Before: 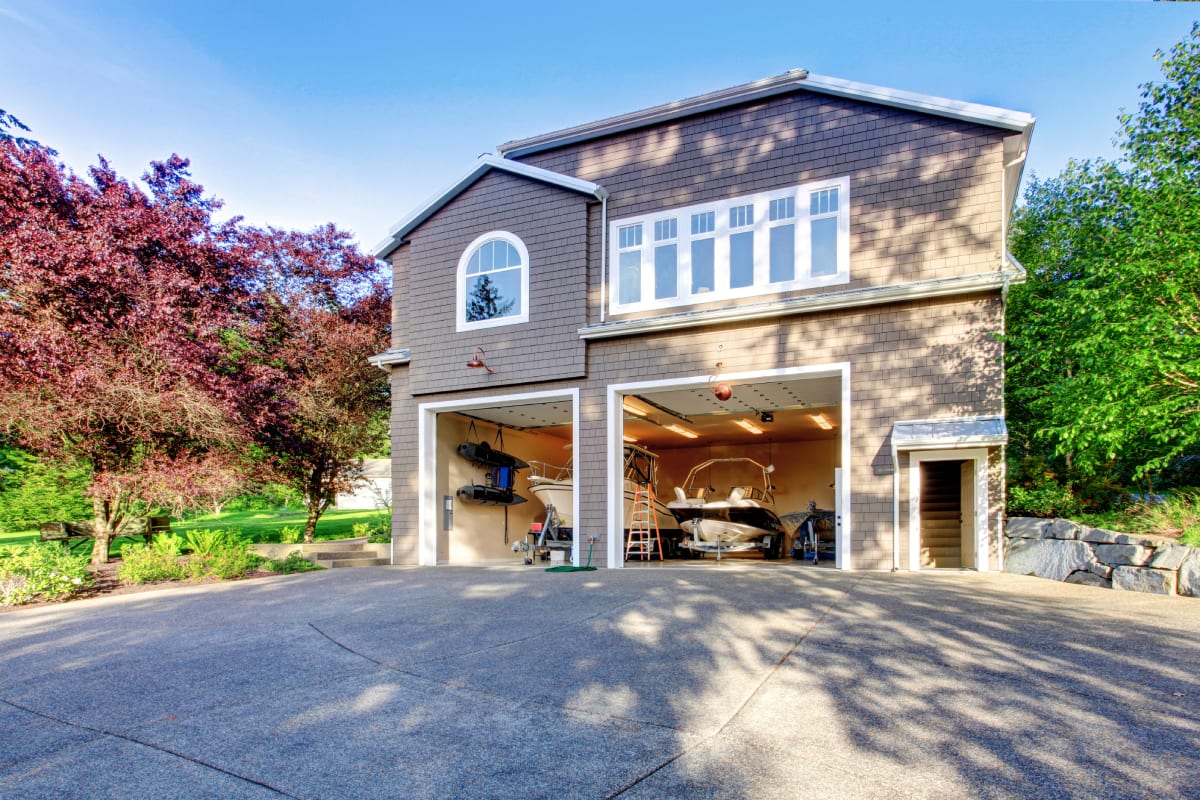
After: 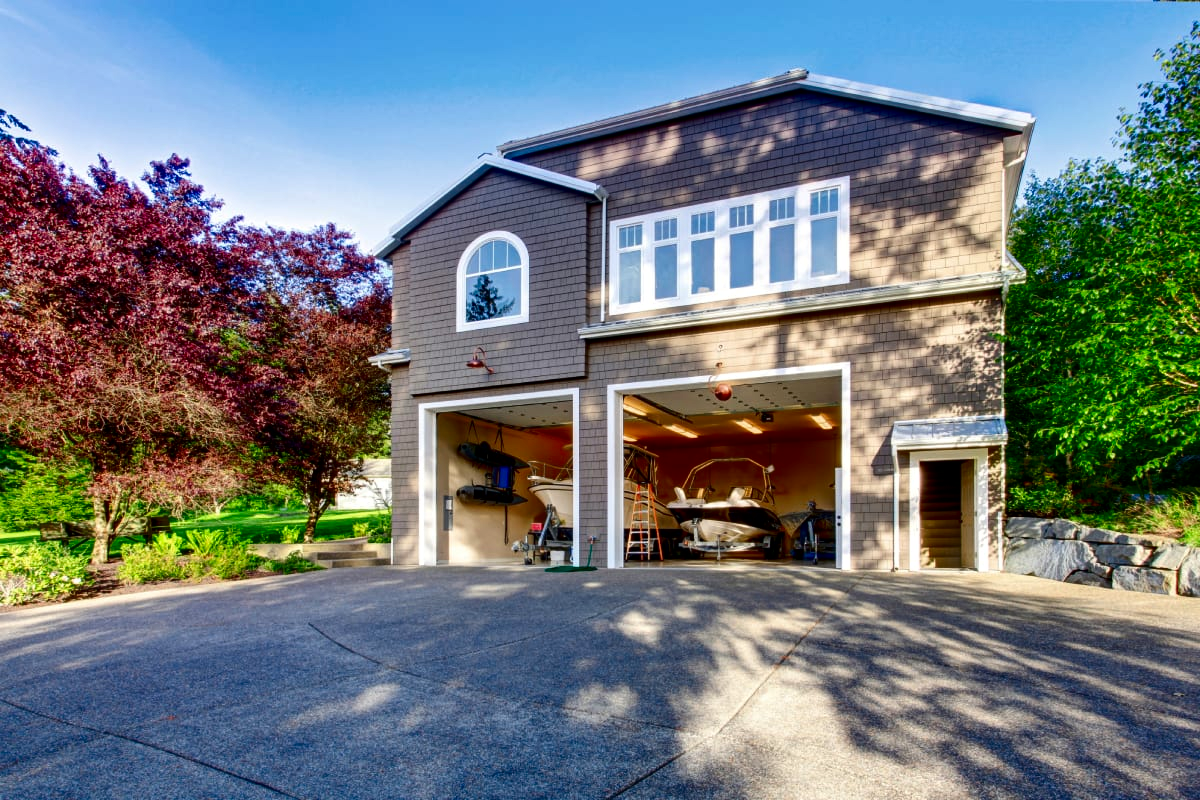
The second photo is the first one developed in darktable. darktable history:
contrast brightness saturation: contrast 0.125, brightness -0.238, saturation 0.135
